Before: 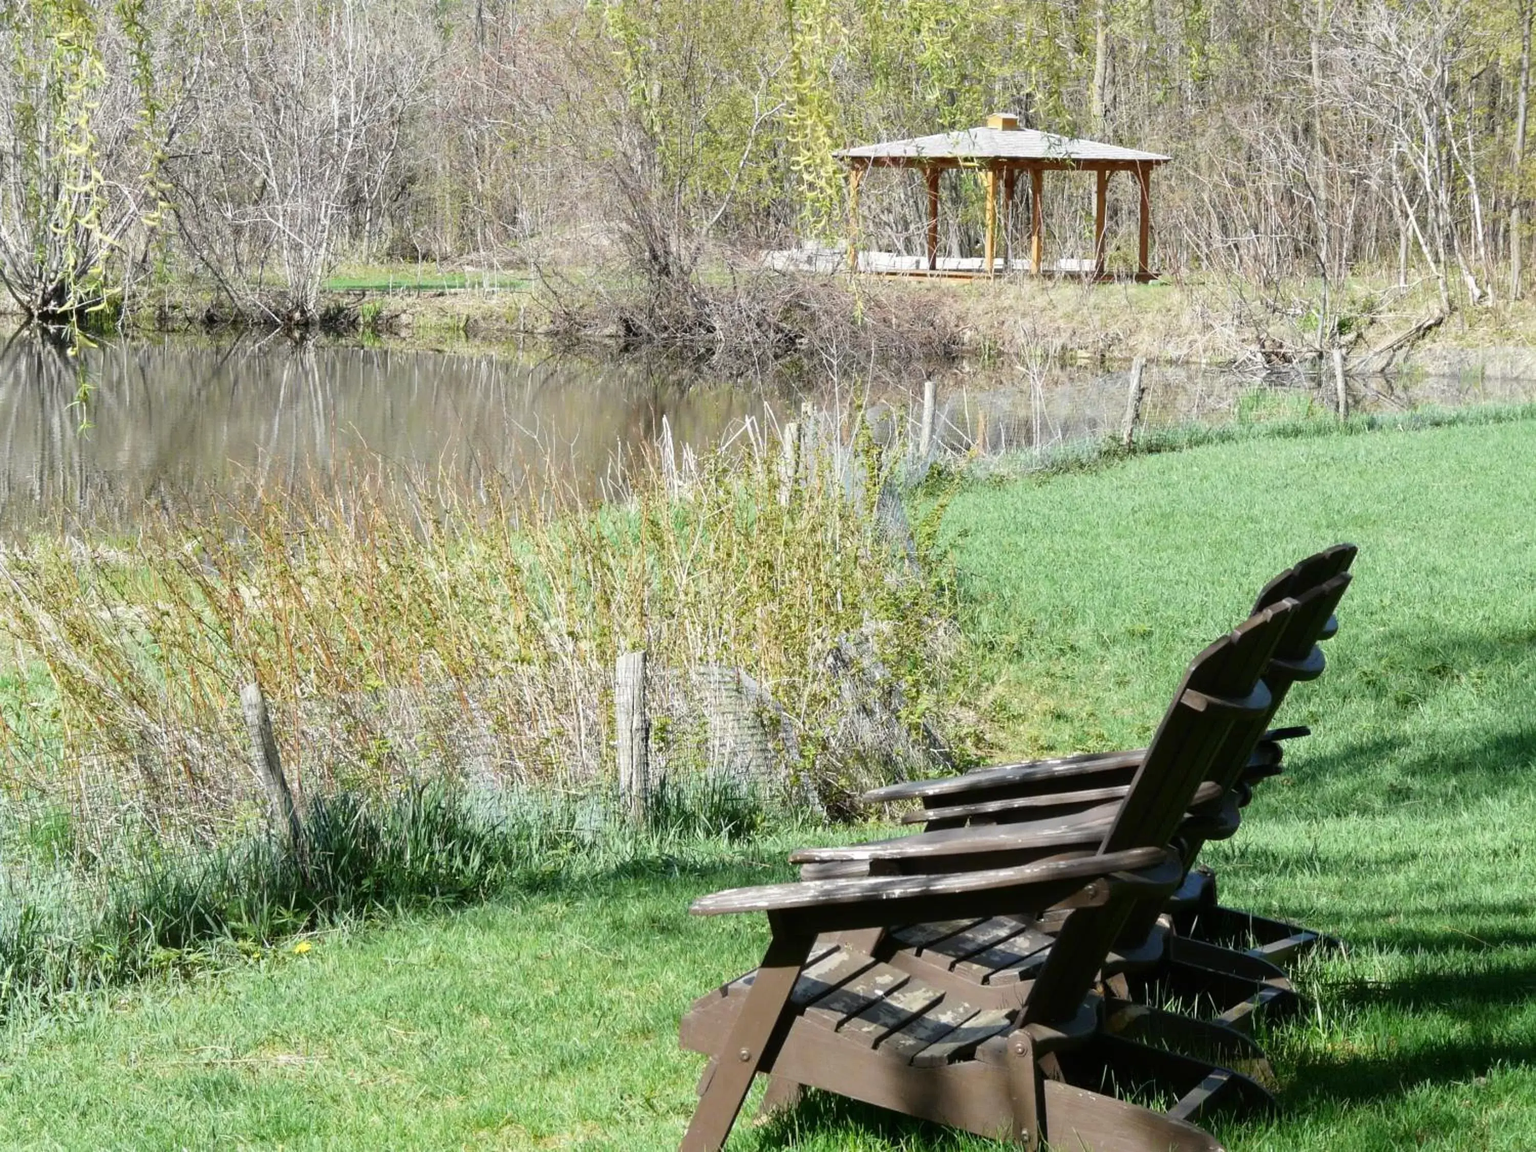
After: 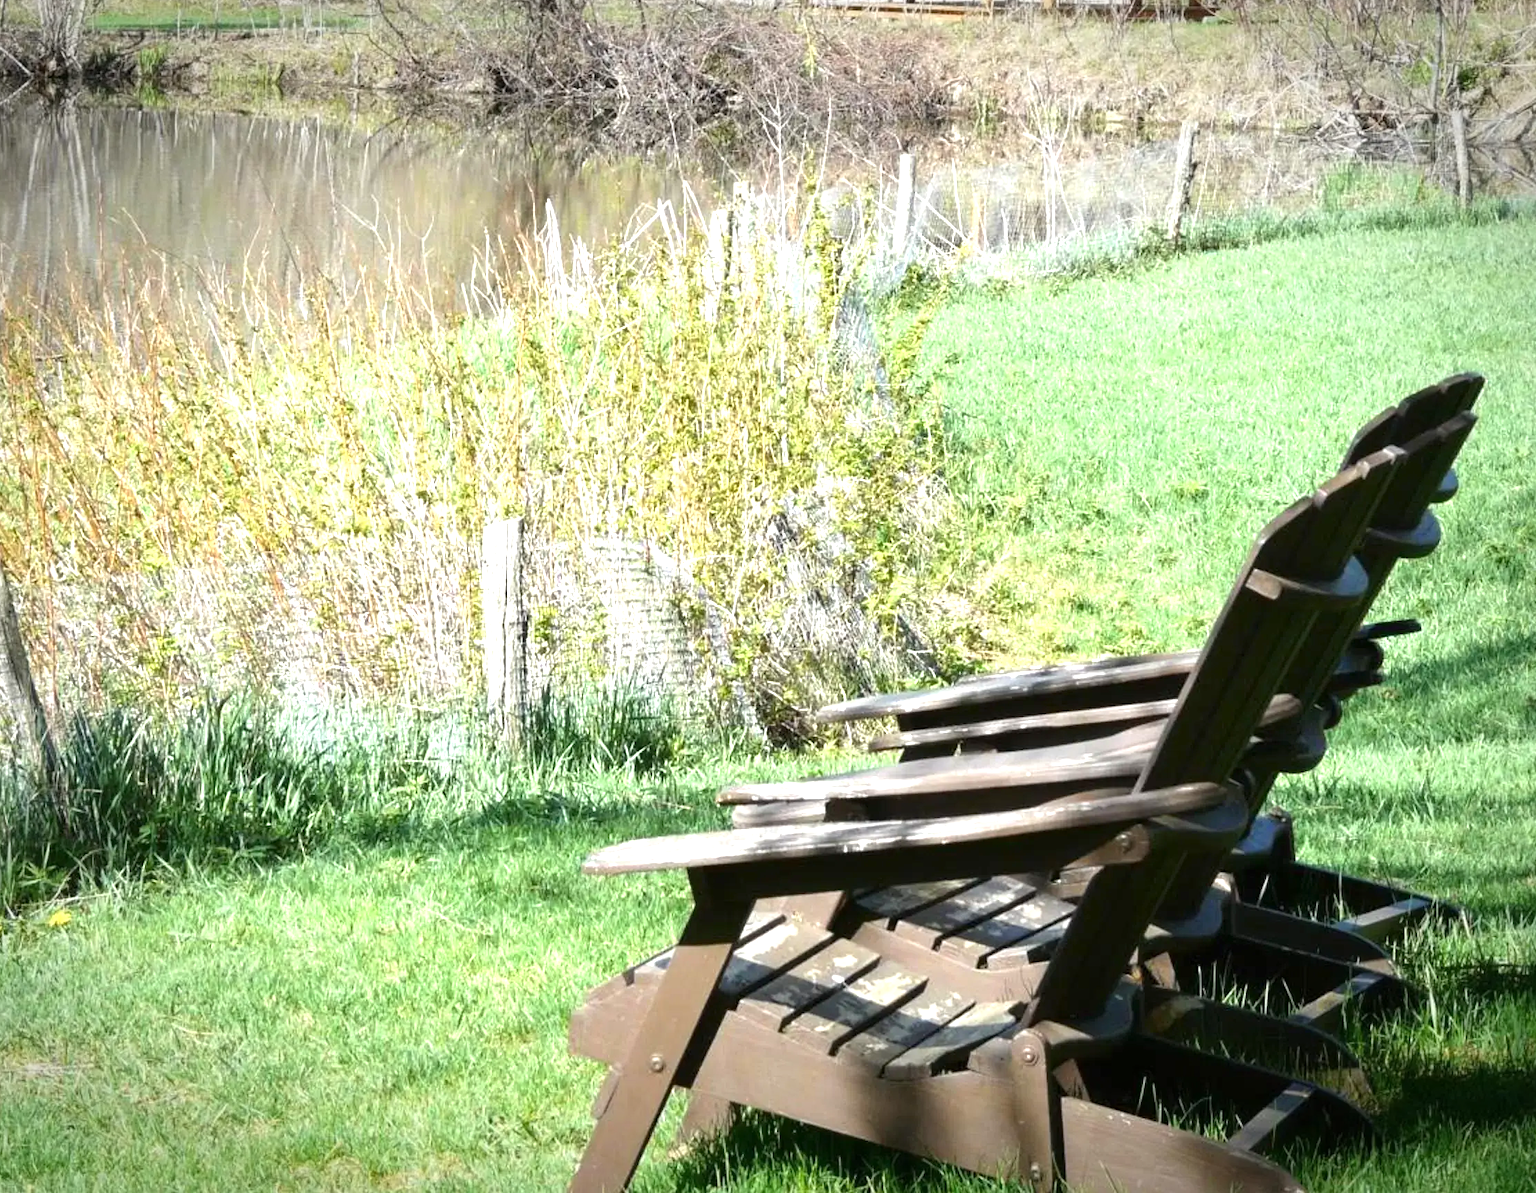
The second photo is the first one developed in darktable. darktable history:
crop: left 16.847%, top 23.274%, right 9.094%
vignetting: fall-off start 79.15%, brightness -0.61, saturation 0.003, width/height ratio 1.329
exposure: exposure 1 EV, compensate exposure bias true, compensate highlight preservation false
